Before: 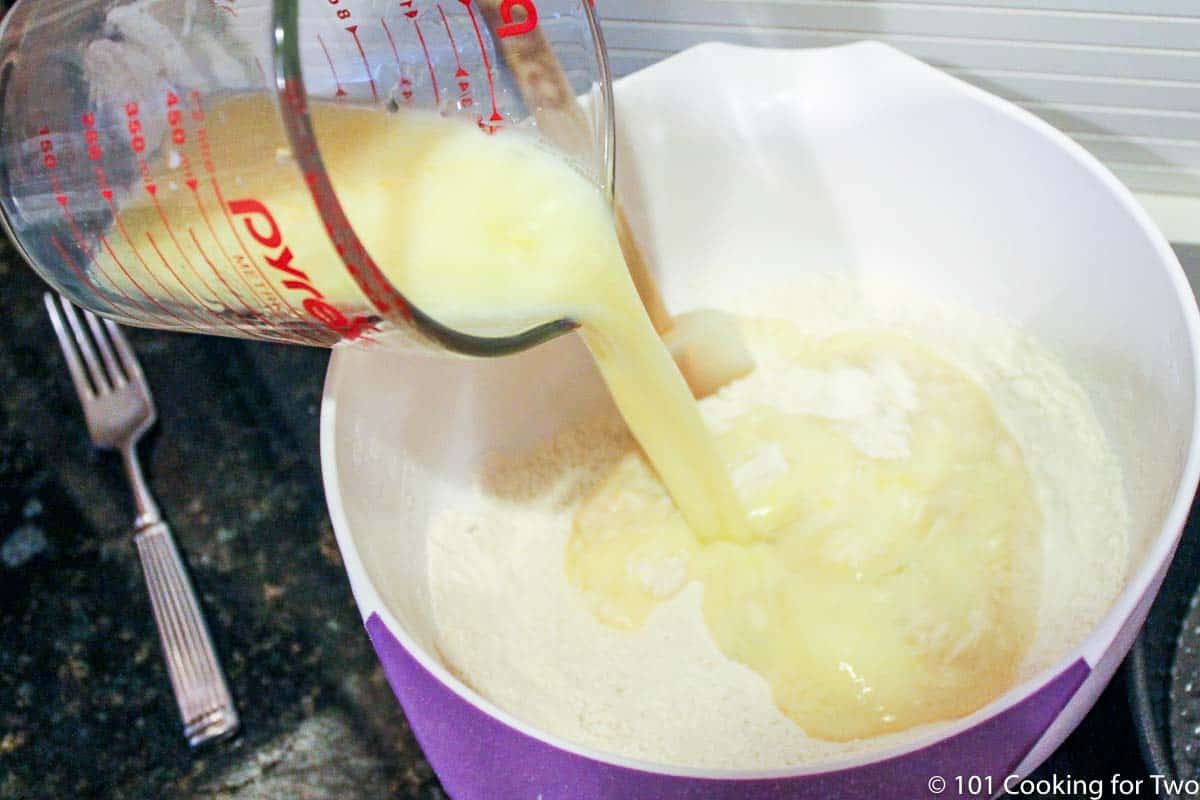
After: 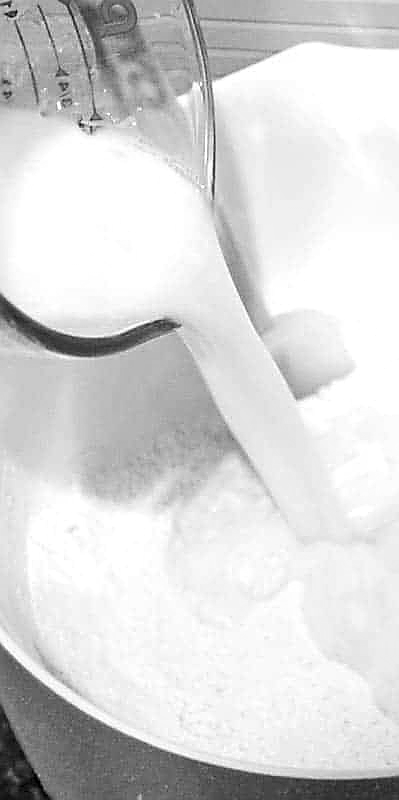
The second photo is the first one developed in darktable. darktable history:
monochrome: a 16.06, b 15.48, size 1
crop: left 33.36%, right 33.36%
white balance: red 0.925, blue 1.046
sharpen: radius 1.4, amount 1.25, threshold 0.7
tone equalizer: -8 EV -0.417 EV, -7 EV -0.389 EV, -6 EV -0.333 EV, -5 EV -0.222 EV, -3 EV 0.222 EV, -2 EV 0.333 EV, -1 EV 0.389 EV, +0 EV 0.417 EV, edges refinement/feathering 500, mask exposure compensation -1.57 EV, preserve details no
